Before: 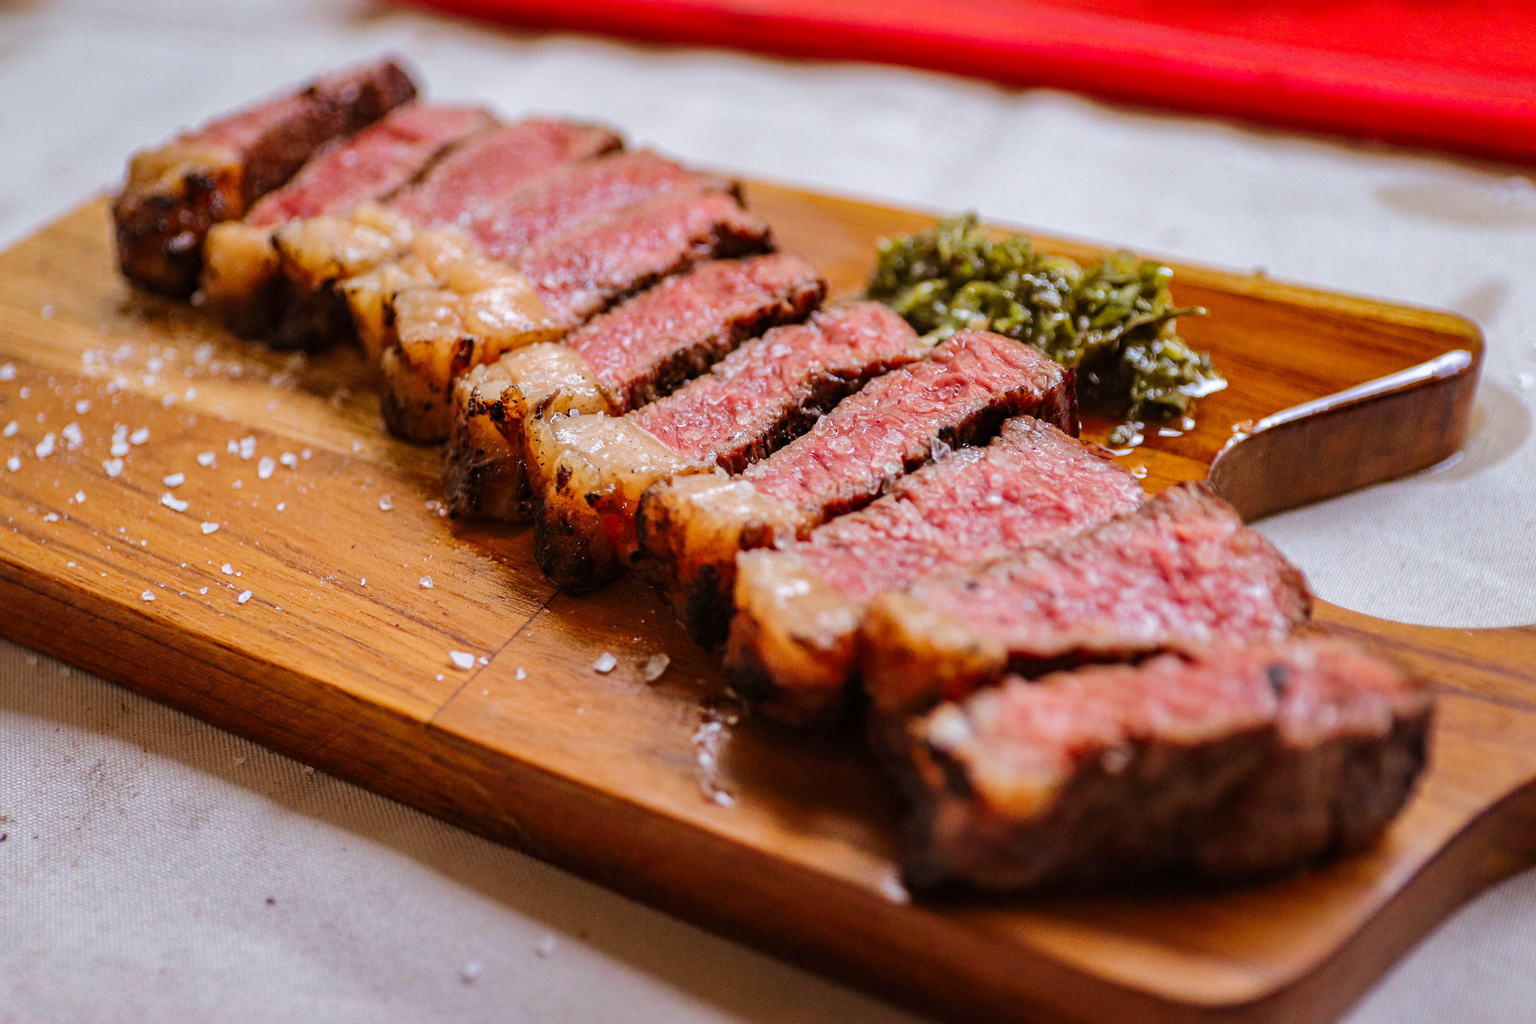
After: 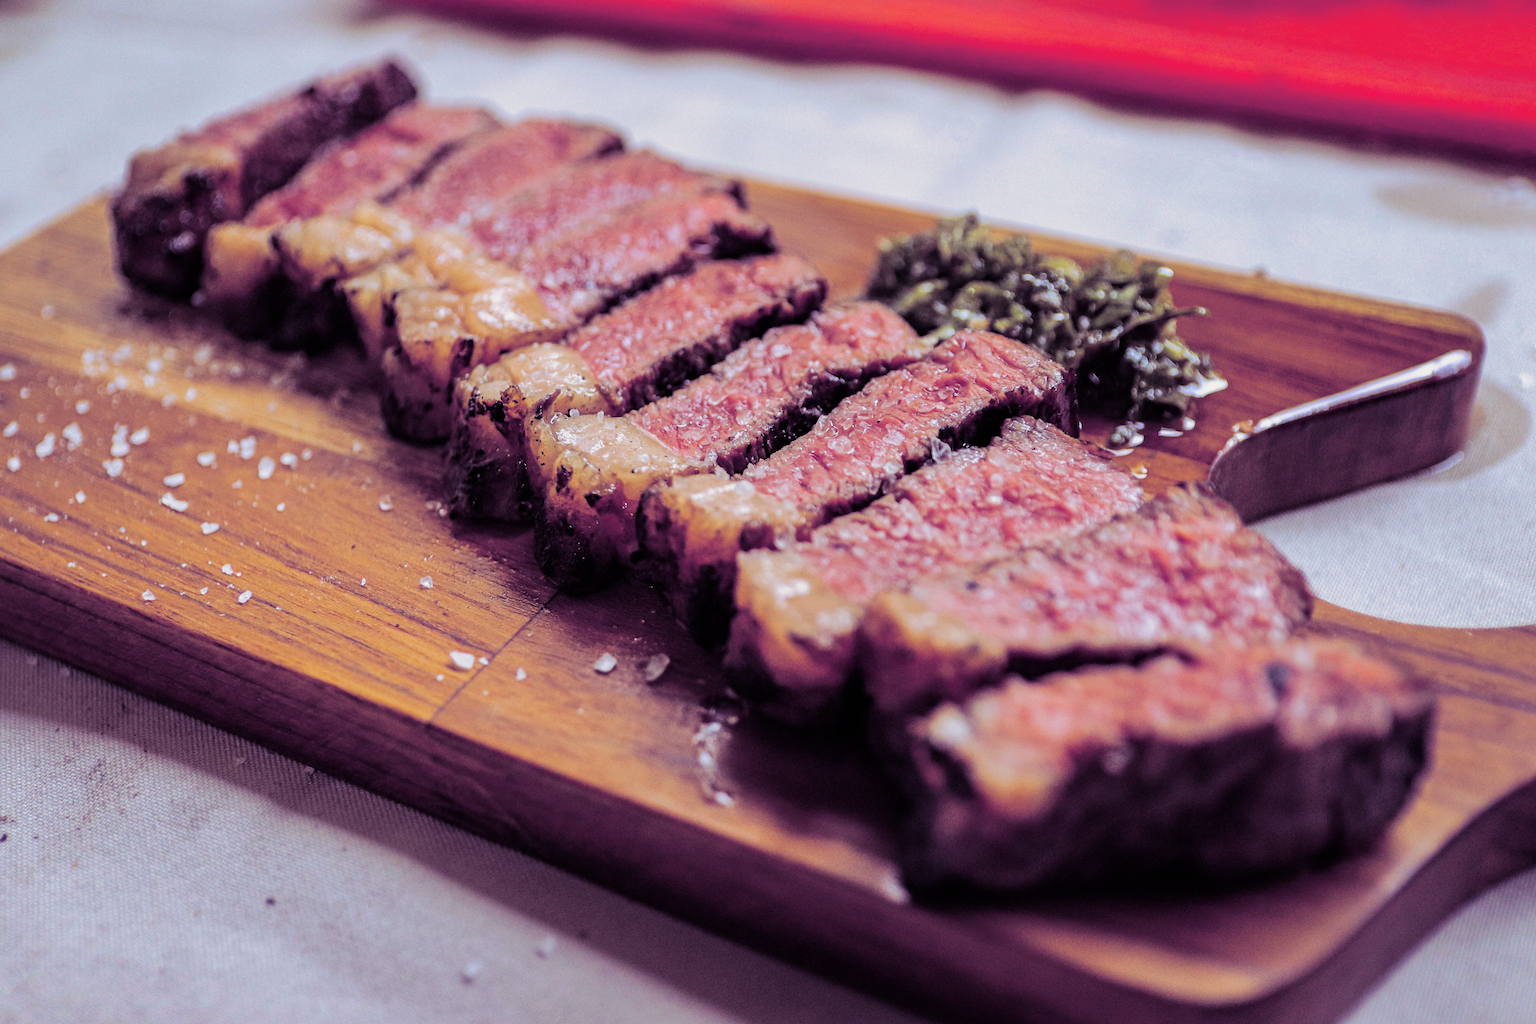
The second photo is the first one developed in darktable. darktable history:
filmic rgb: black relative exposure -9.5 EV, white relative exposure 3.02 EV, hardness 6.12
split-toning: shadows › hue 255.6°, shadows › saturation 0.66, highlights › hue 43.2°, highlights › saturation 0.68, balance -50.1
white balance: red 0.974, blue 1.044
